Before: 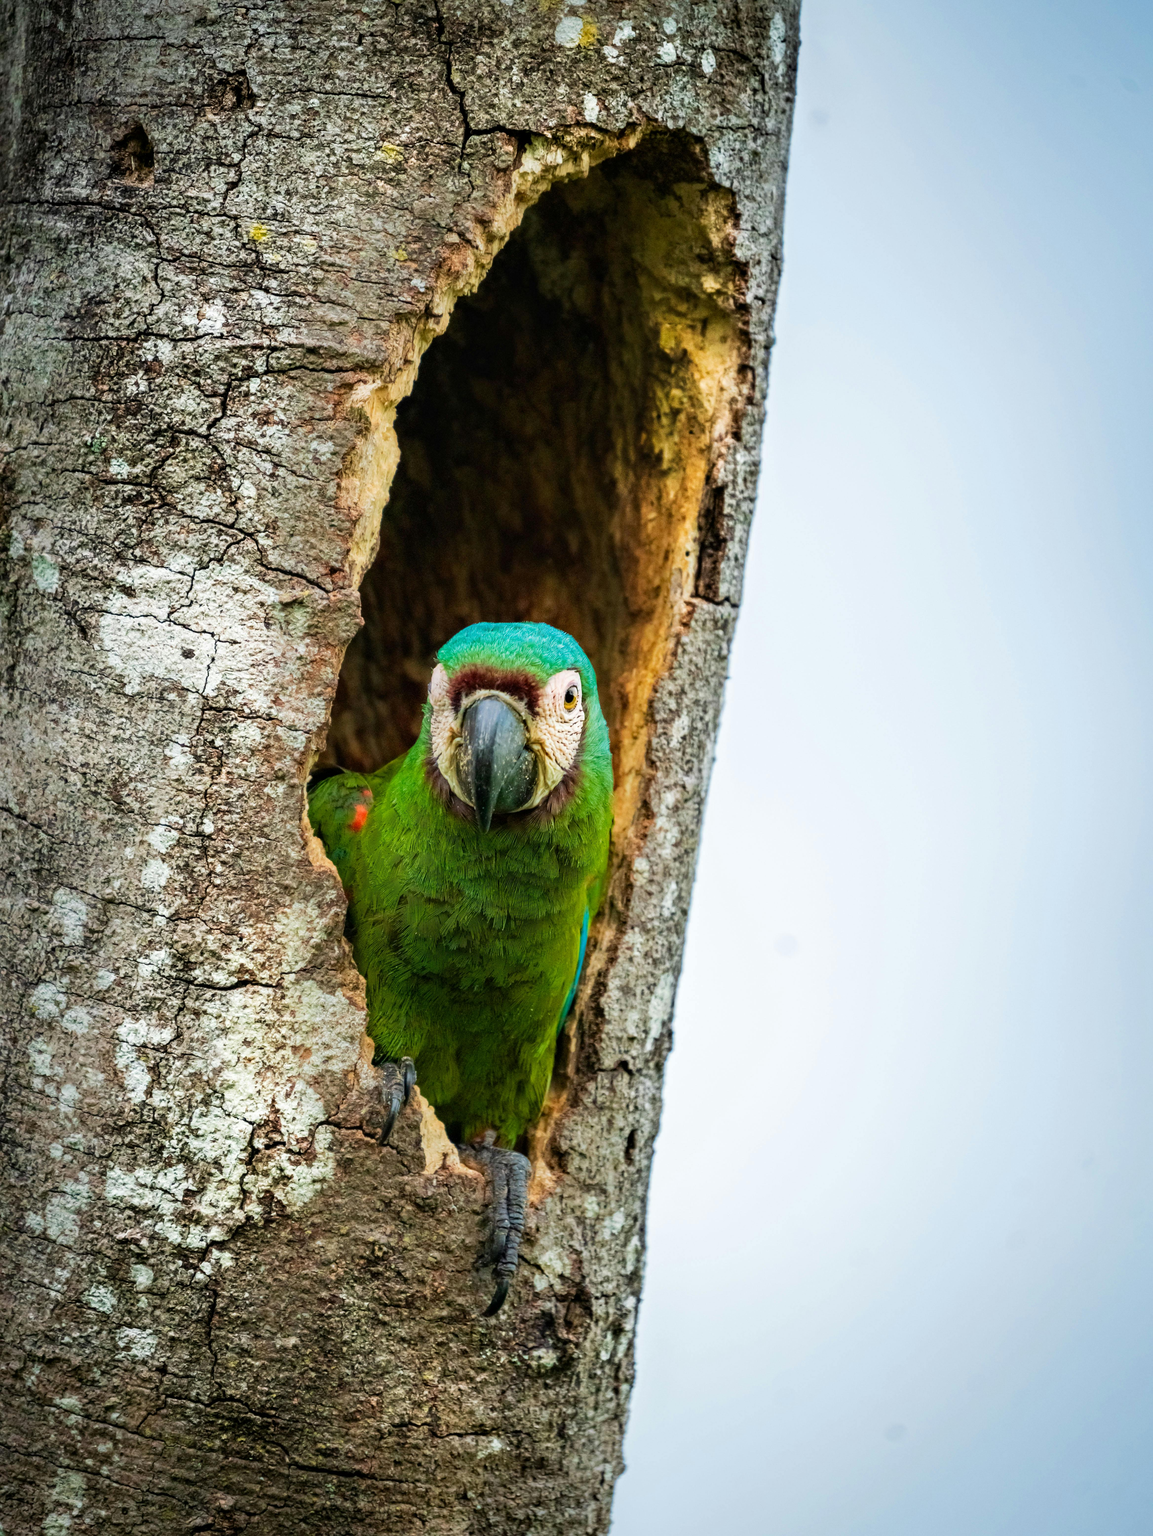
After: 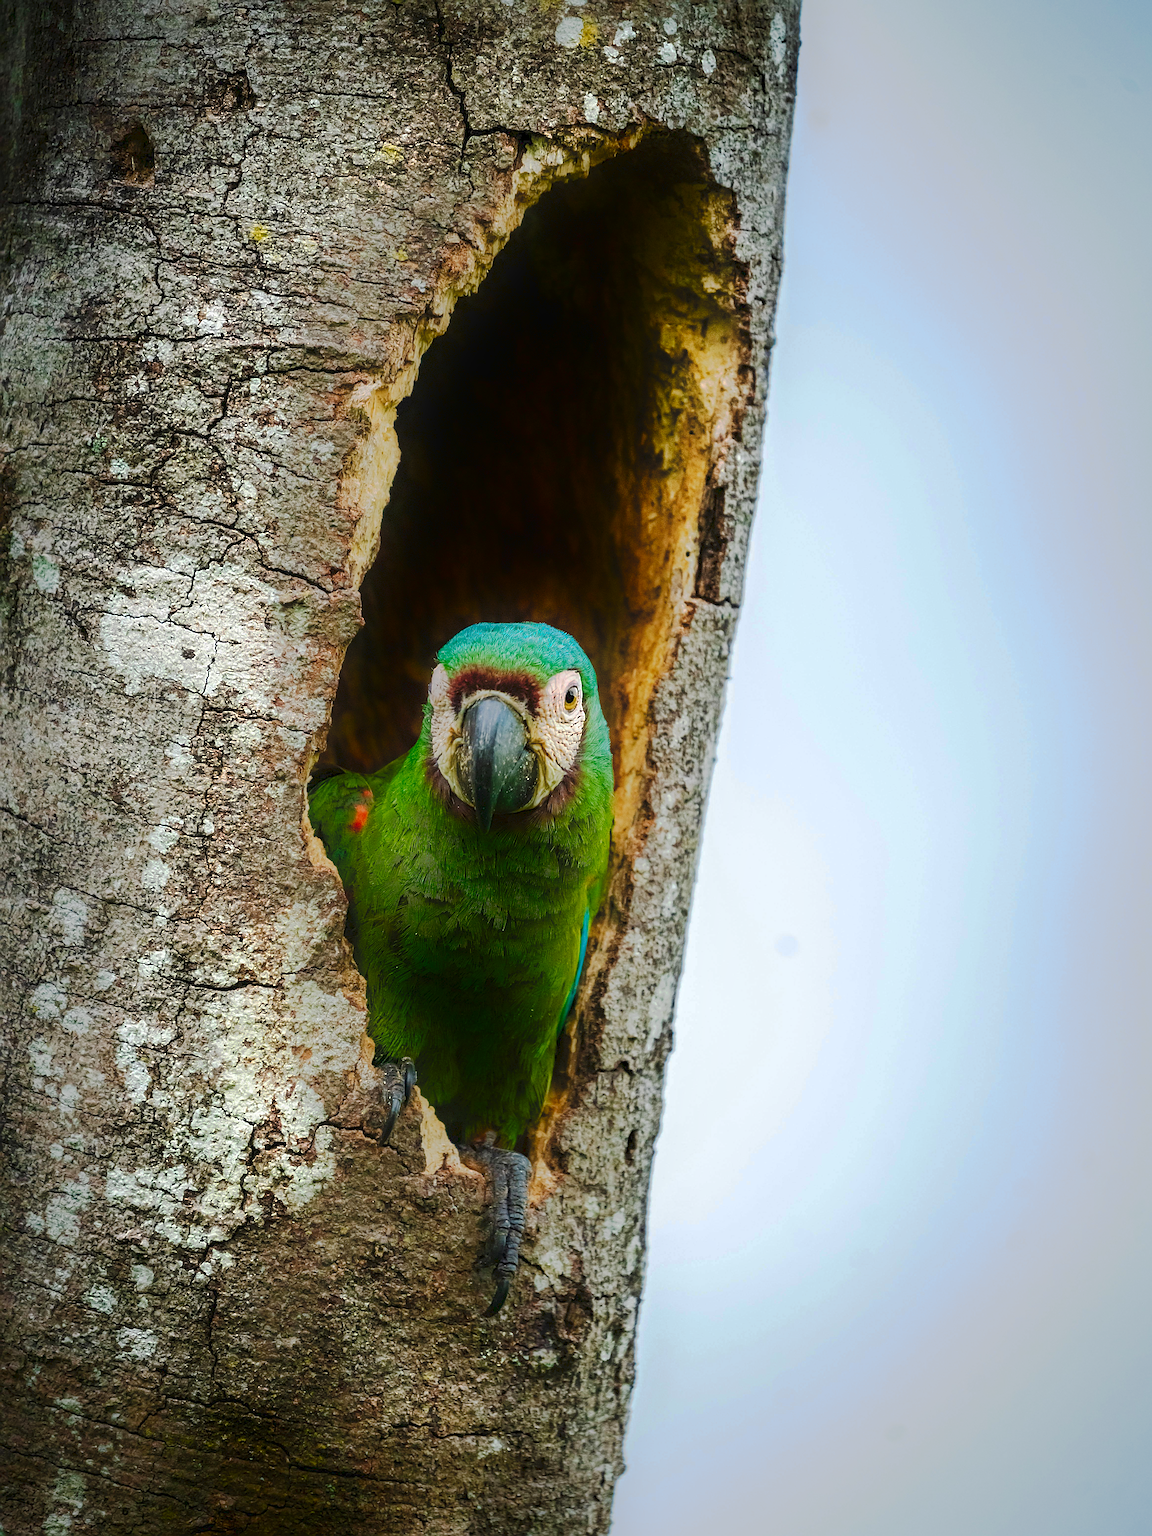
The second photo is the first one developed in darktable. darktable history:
tone curve: curves: ch0 [(0, 0) (0.003, 0.098) (0.011, 0.099) (0.025, 0.103) (0.044, 0.114) (0.069, 0.13) (0.1, 0.142) (0.136, 0.161) (0.177, 0.189) (0.224, 0.224) (0.277, 0.266) (0.335, 0.32) (0.399, 0.38) (0.468, 0.45) (0.543, 0.522) (0.623, 0.598) (0.709, 0.669) (0.801, 0.731) (0.898, 0.786) (1, 1)], preserve colors none
color balance rgb: perceptual saturation grading › global saturation 20%, perceptual saturation grading › highlights -25%, perceptual saturation grading › shadows 25%
sharpen: radius 2.817, amount 0.715
shadows and highlights: shadows -70, highlights 35, soften with gaussian
